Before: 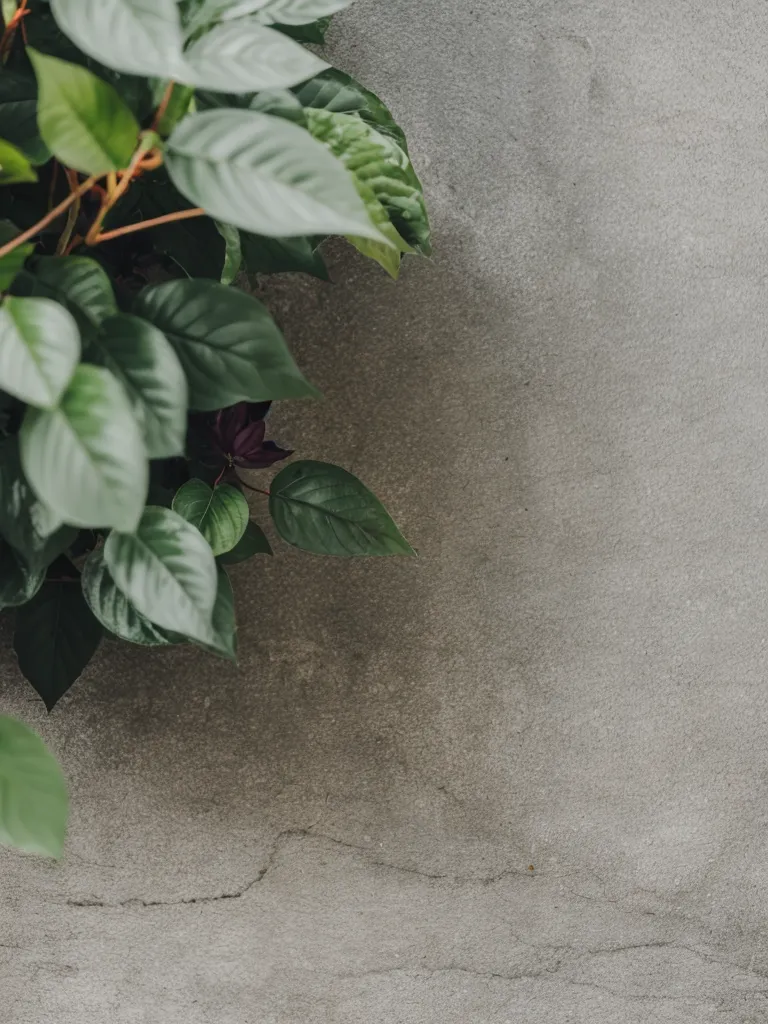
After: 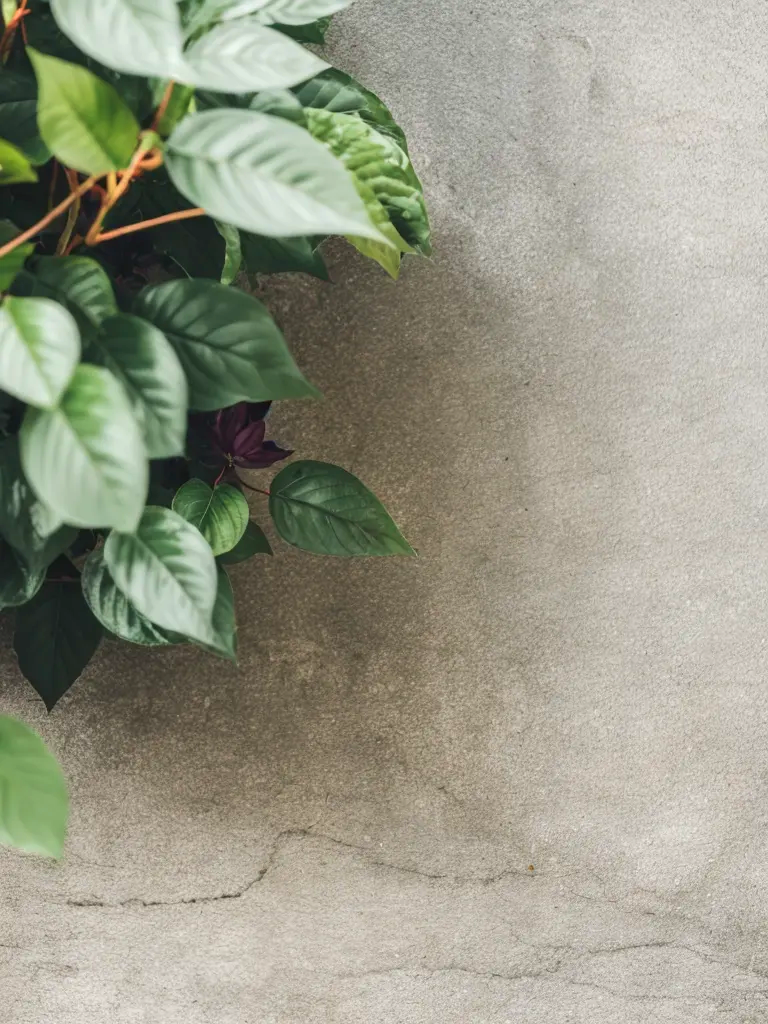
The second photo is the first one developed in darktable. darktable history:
exposure: exposure 0.636 EV, compensate highlight preservation false
velvia: on, module defaults
